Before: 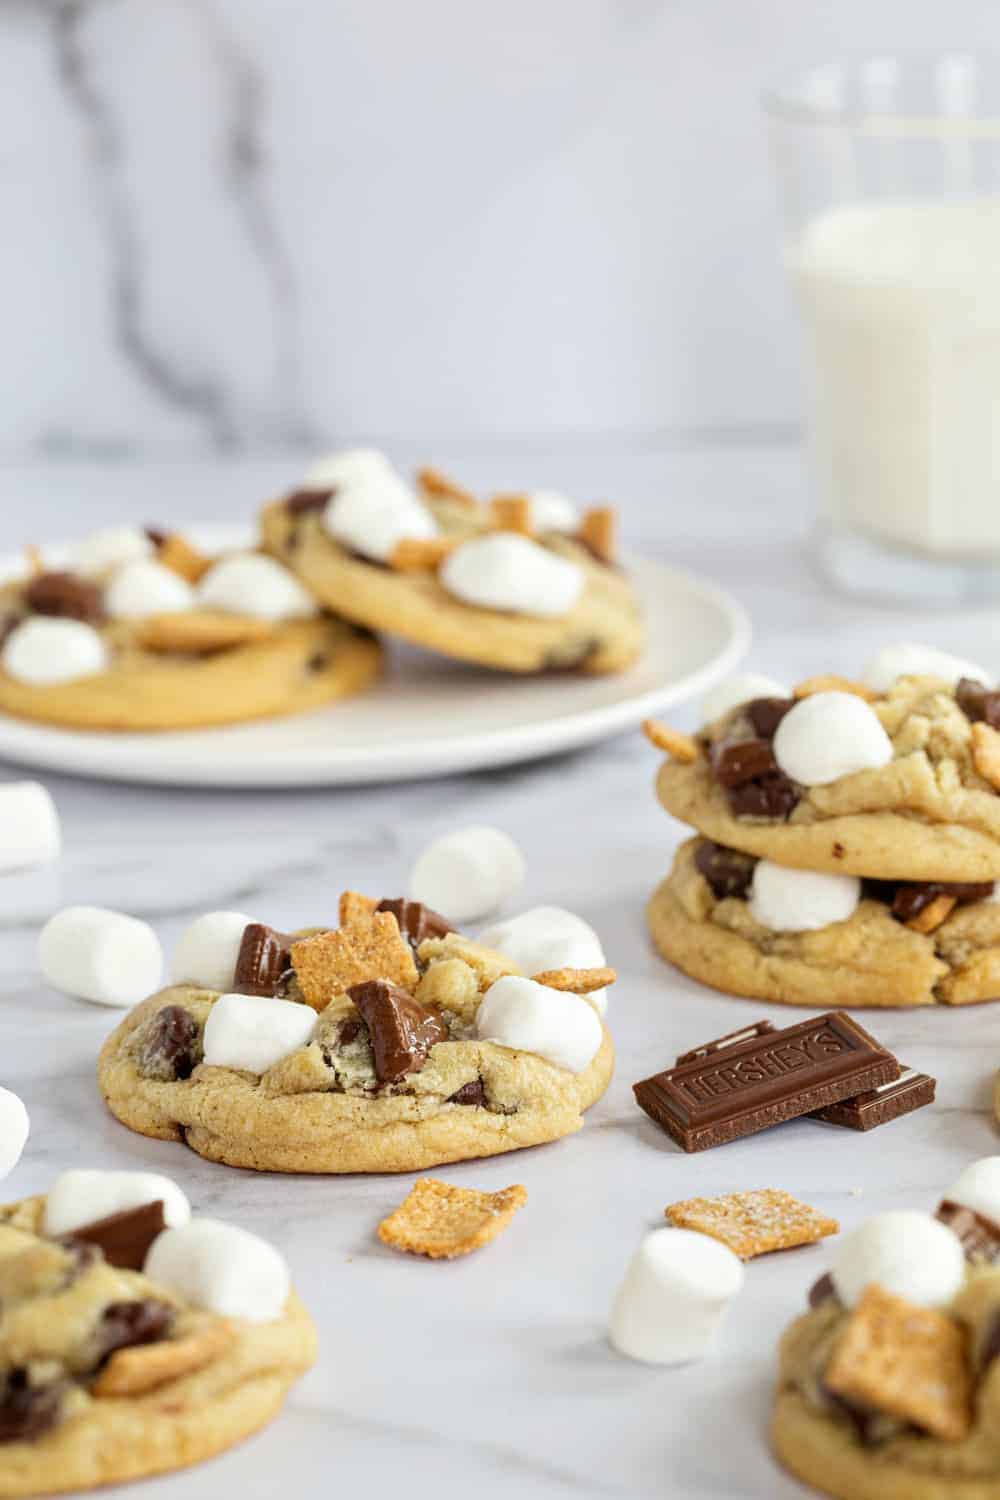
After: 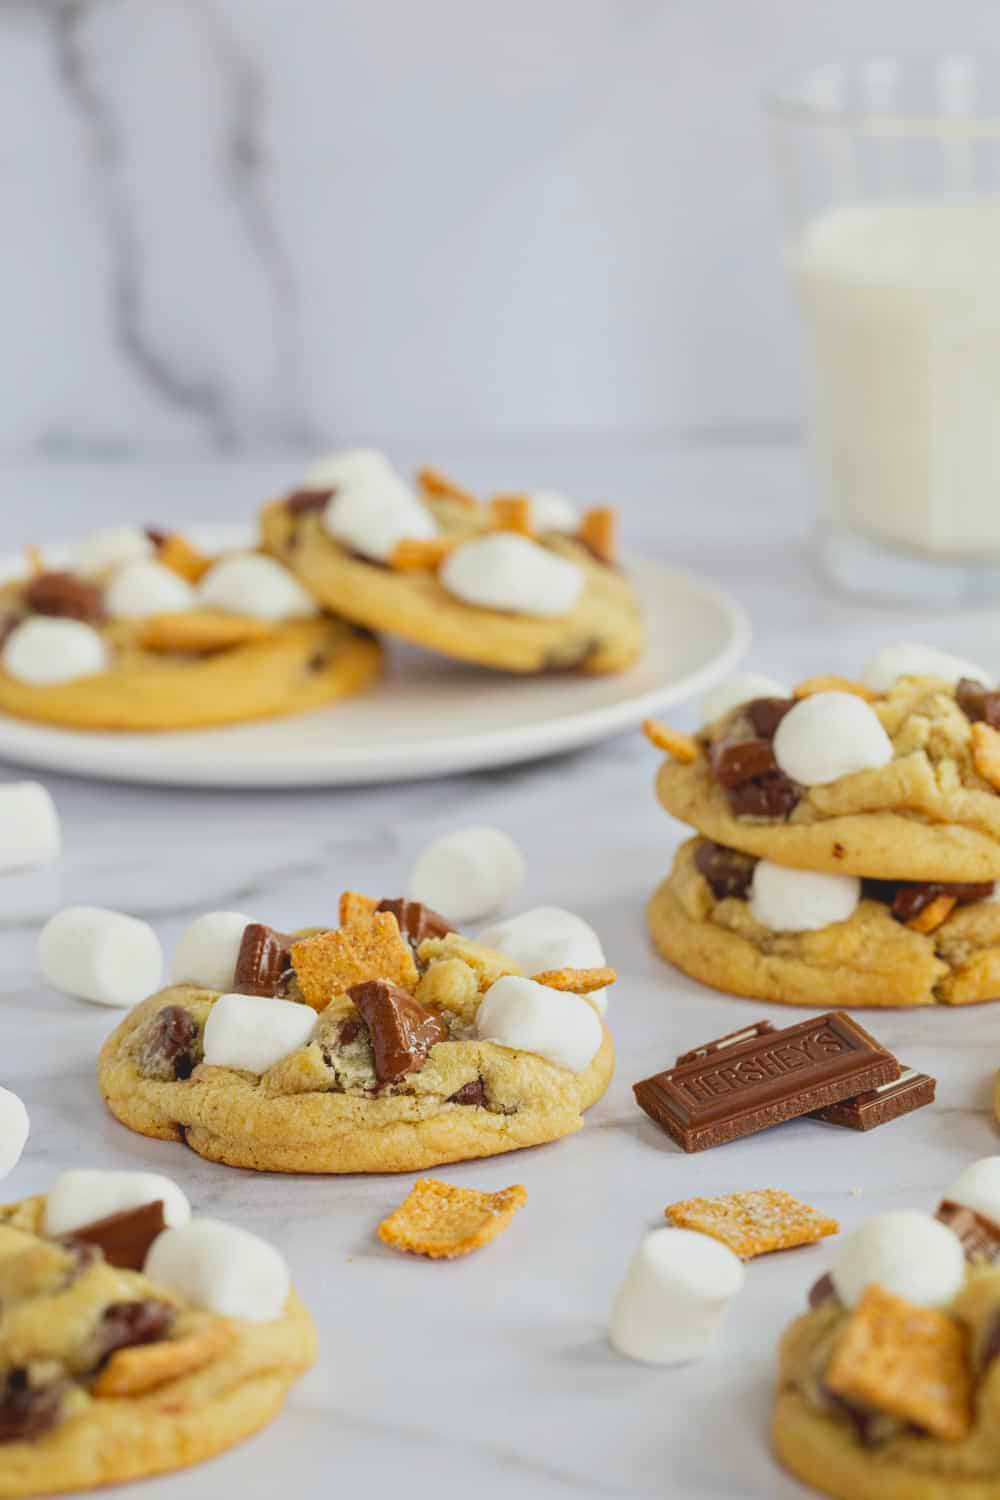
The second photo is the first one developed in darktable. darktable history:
contrast brightness saturation: contrast -0.179, saturation 0.185
